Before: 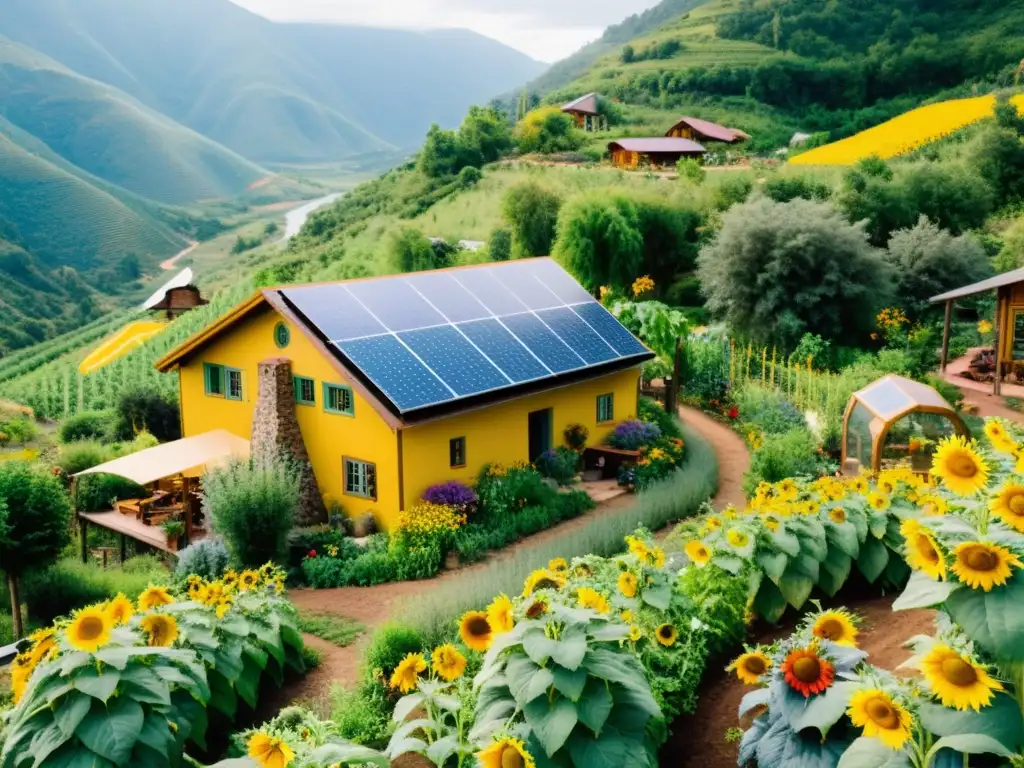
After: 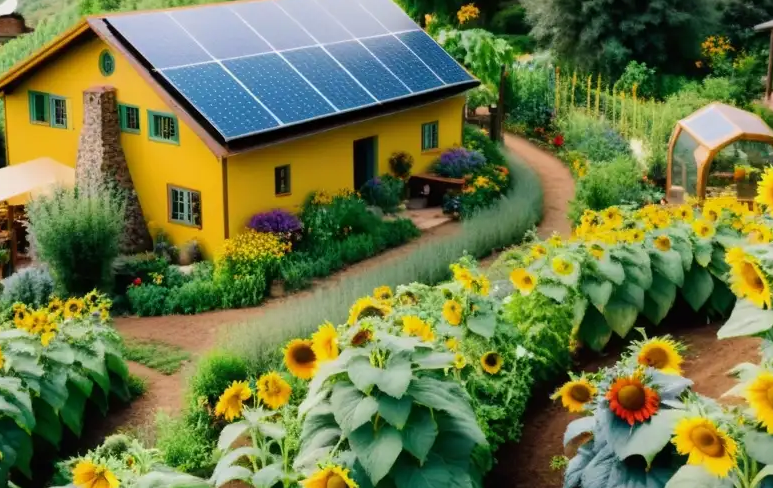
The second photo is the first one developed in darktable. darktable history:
crop and rotate: left 17.174%, top 35.482%, right 7.3%, bottom 0.933%
exposure: exposure -0.116 EV, compensate highlight preservation false
